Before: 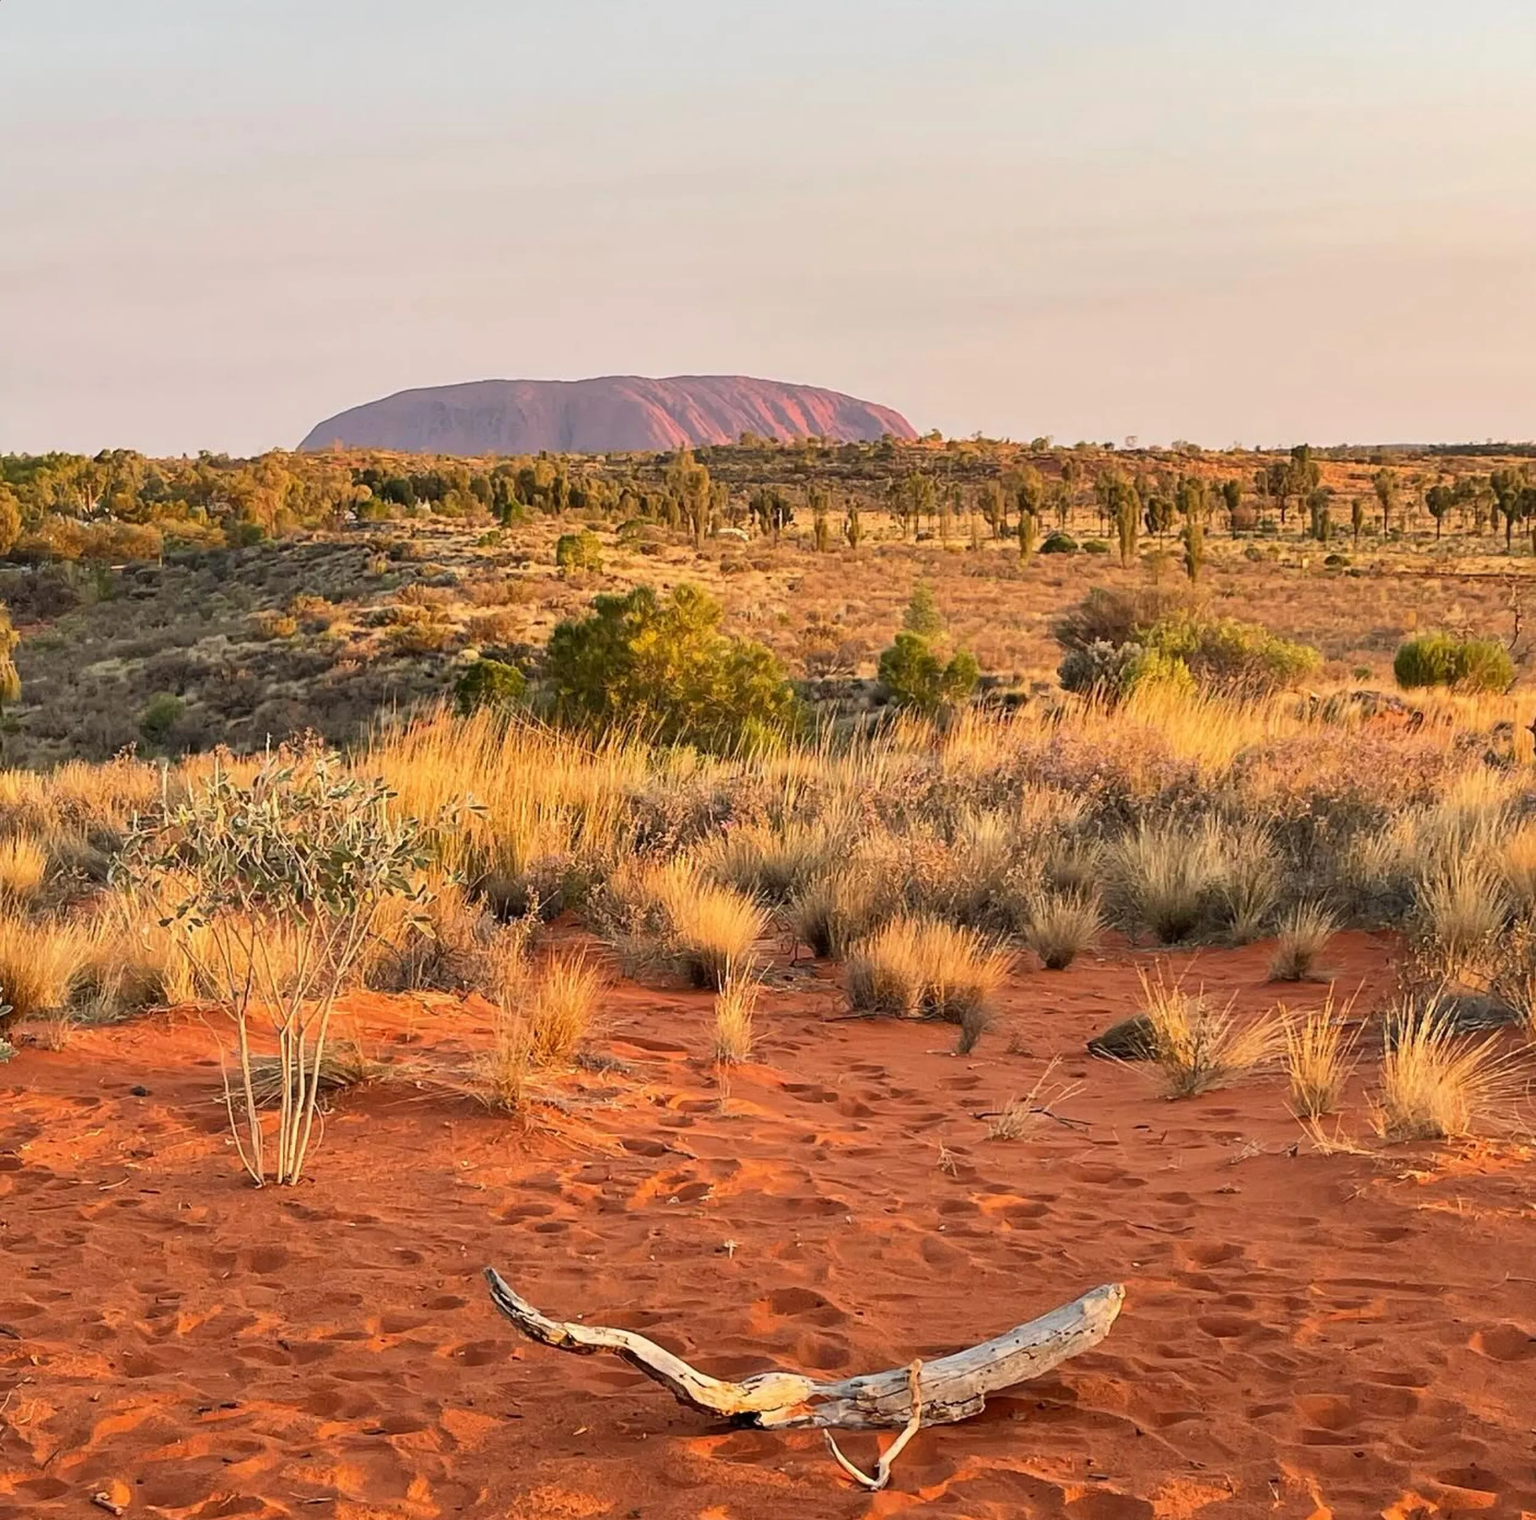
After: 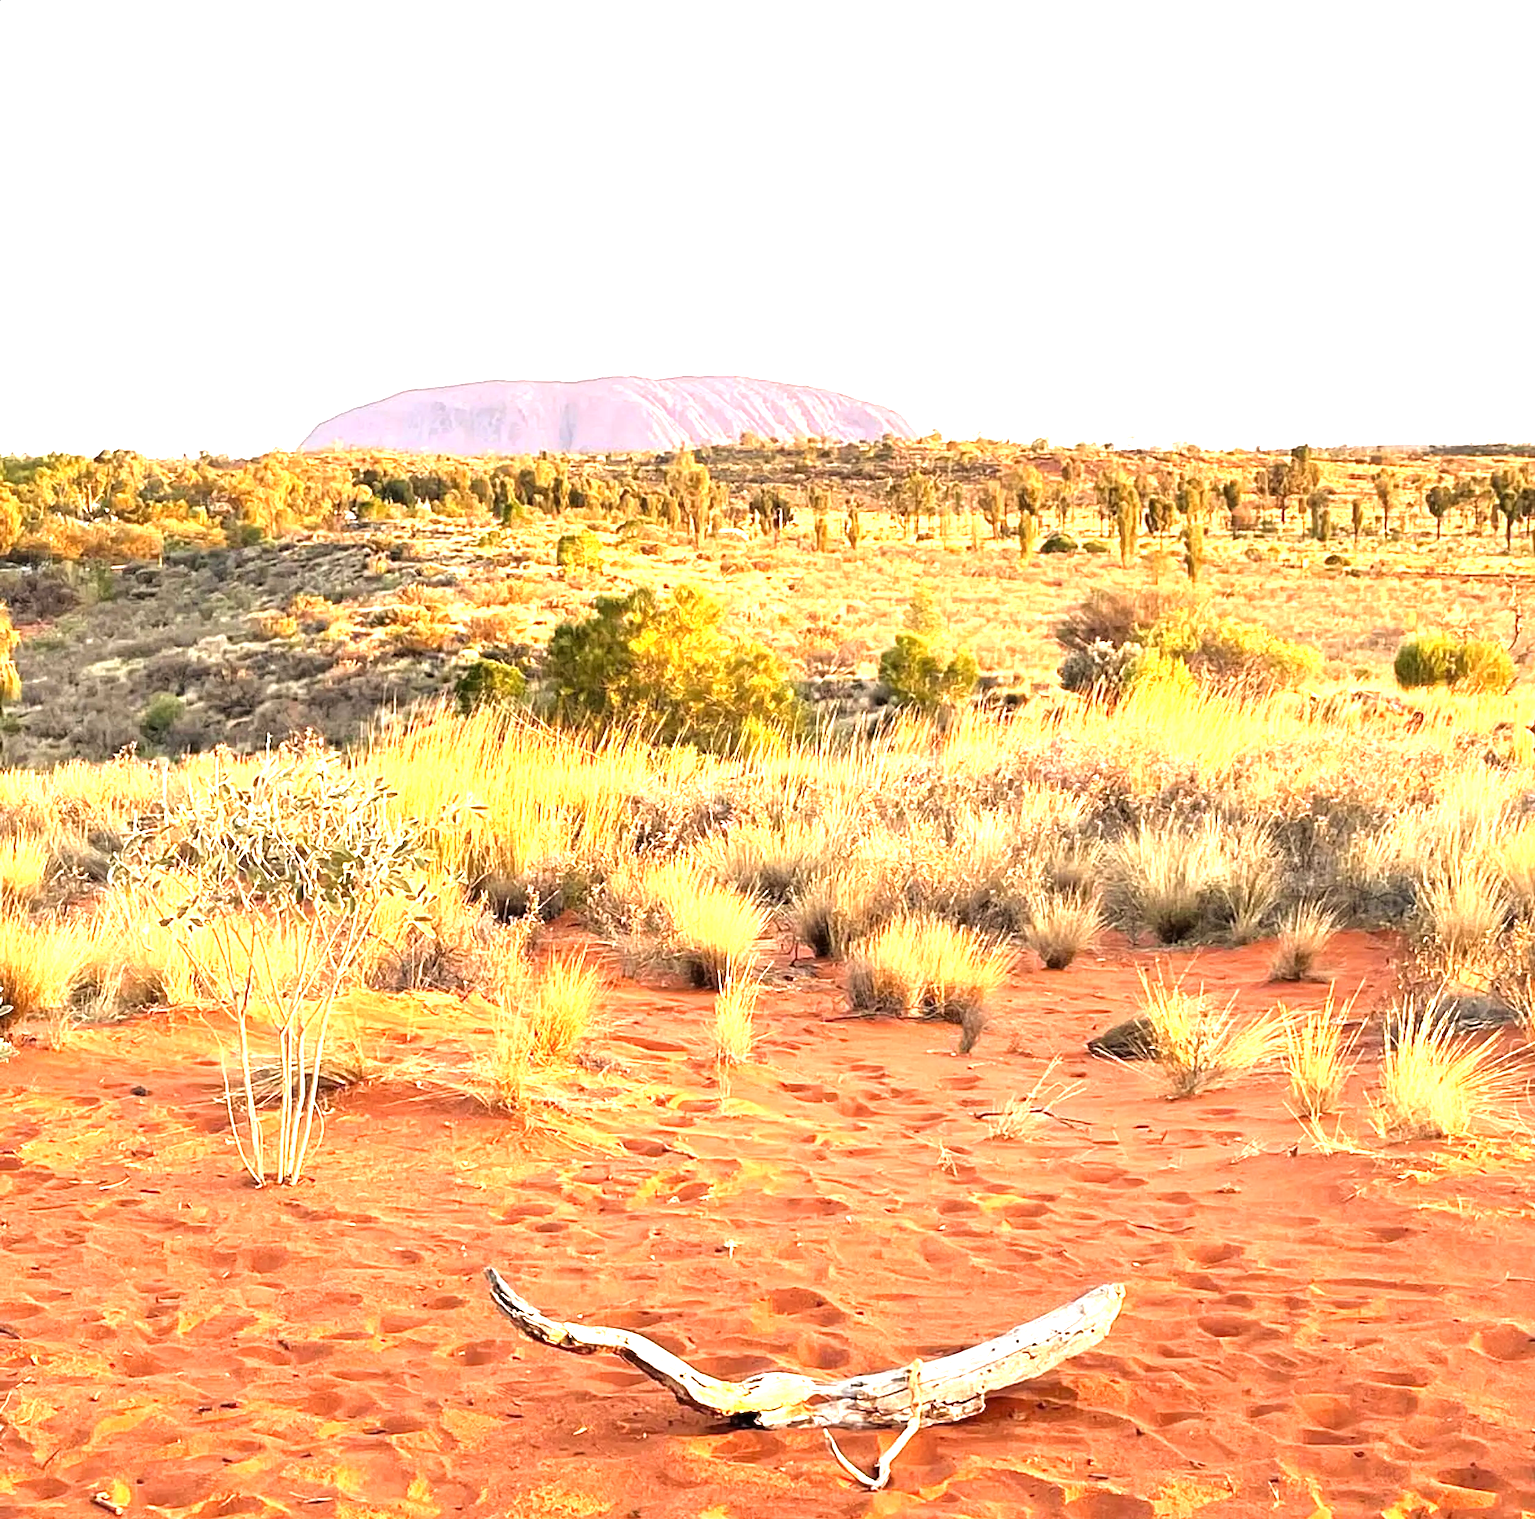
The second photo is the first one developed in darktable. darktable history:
exposure: exposure 1.141 EV, compensate exposure bias true, compensate highlight preservation false
tone equalizer: -8 EV -0.753 EV, -7 EV -0.72 EV, -6 EV -0.605 EV, -5 EV -0.382 EV, -3 EV 0.368 EV, -2 EV 0.6 EV, -1 EV 0.683 EV, +0 EV 0.742 EV, mask exposure compensation -0.51 EV
